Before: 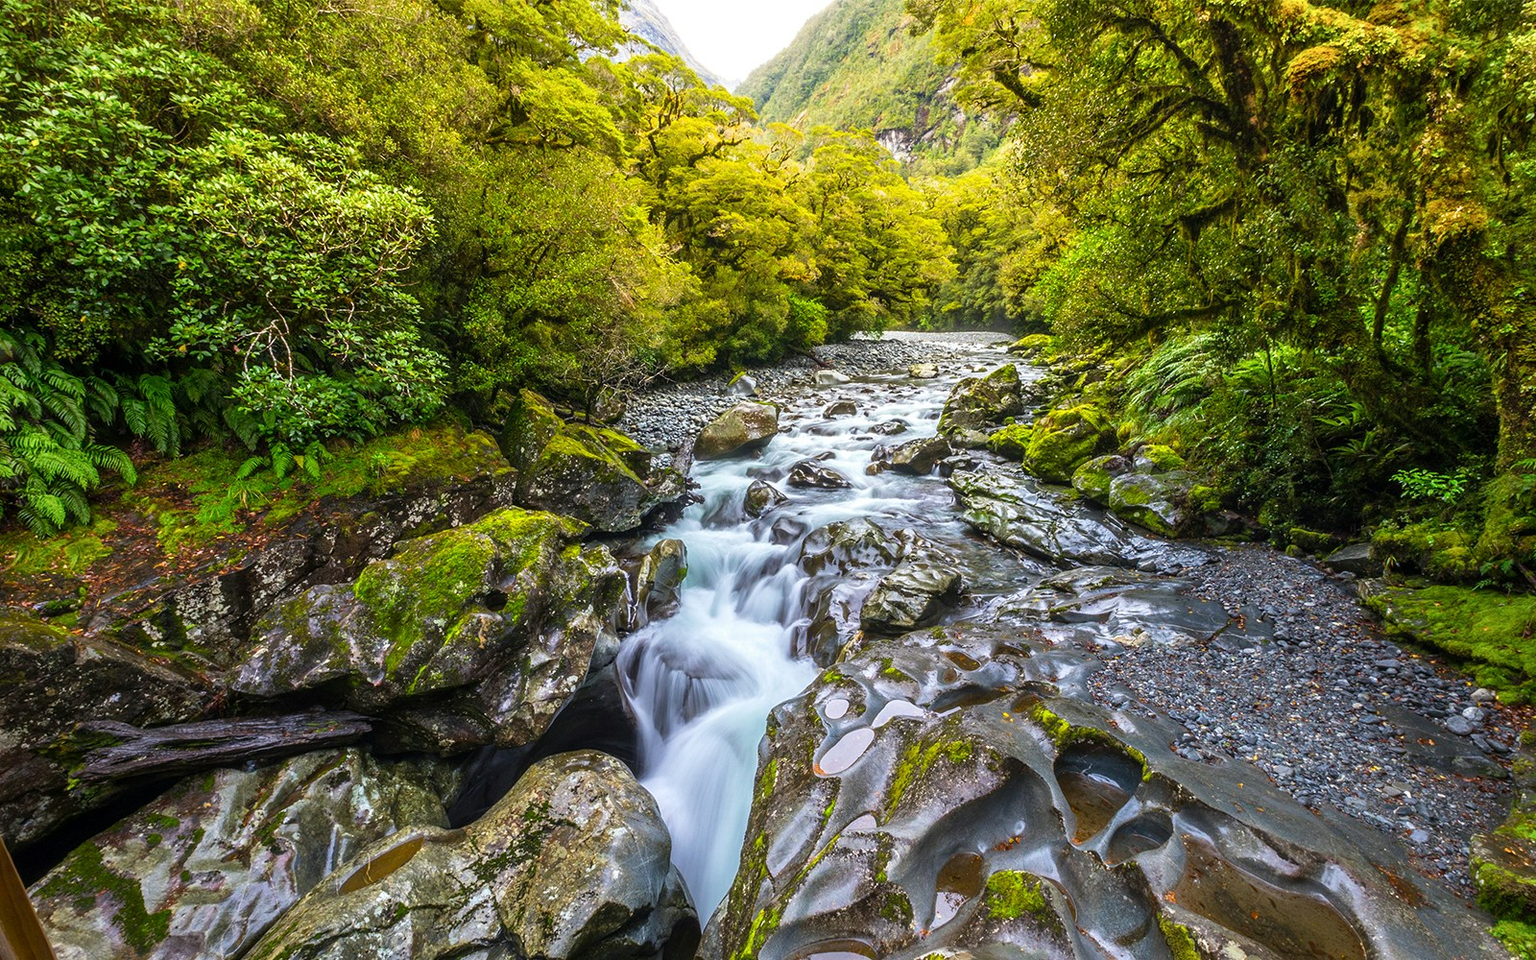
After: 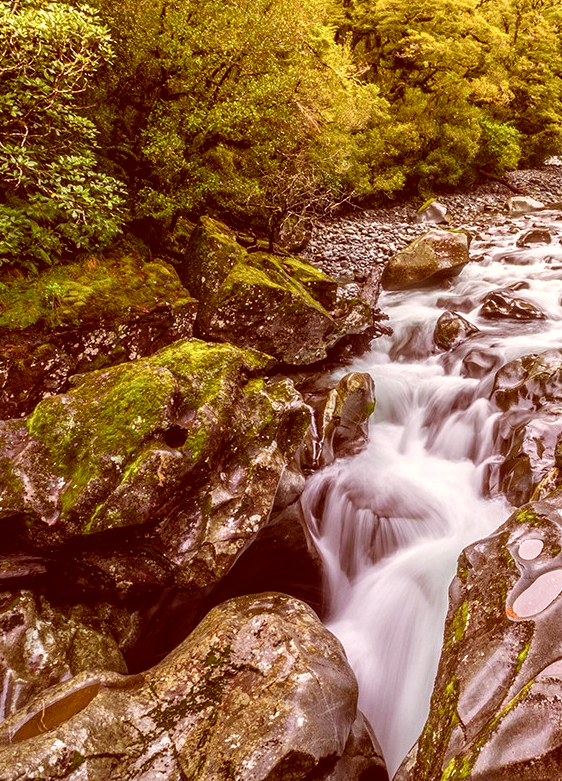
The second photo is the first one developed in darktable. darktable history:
local contrast: highlights 106%, shadows 100%, detail 120%, midtone range 0.2
color correction: highlights a* 9.47, highlights b* 8.86, shadows a* 39.83, shadows b* 39.84, saturation 0.785
crop and rotate: left 21.329%, top 18.911%, right 43.519%, bottom 2.965%
